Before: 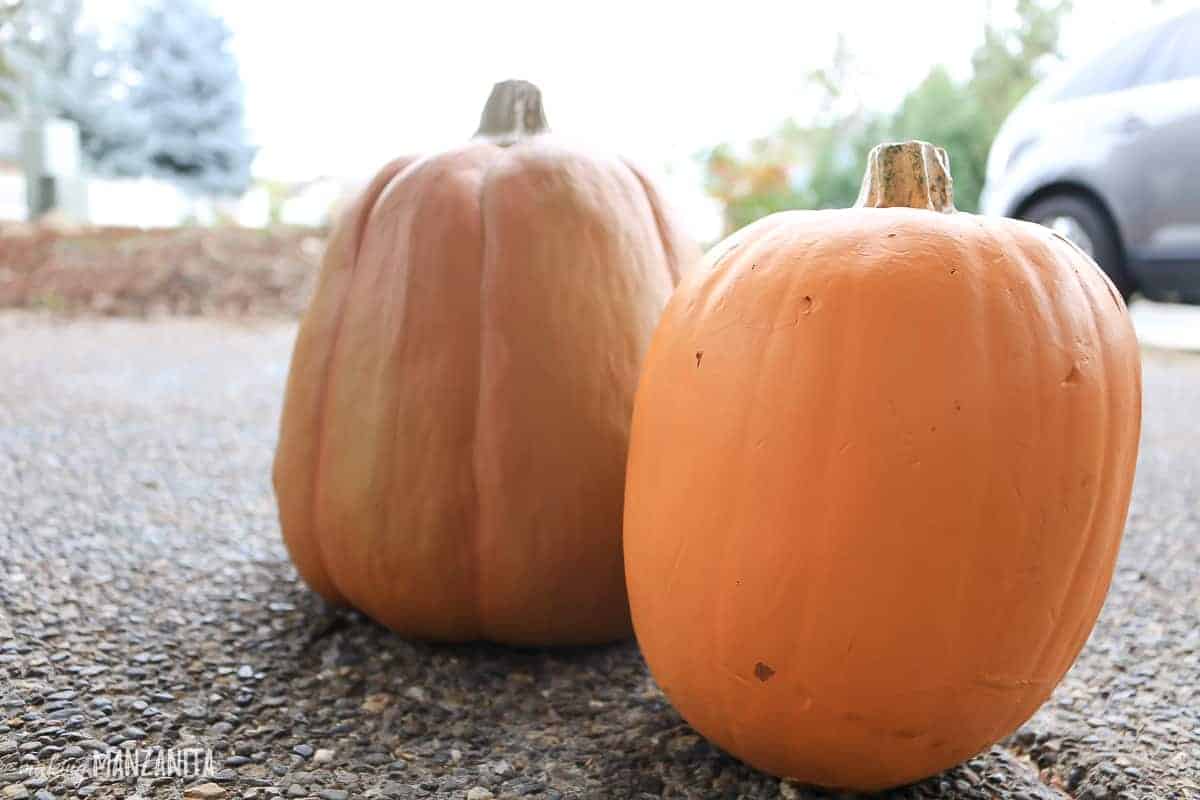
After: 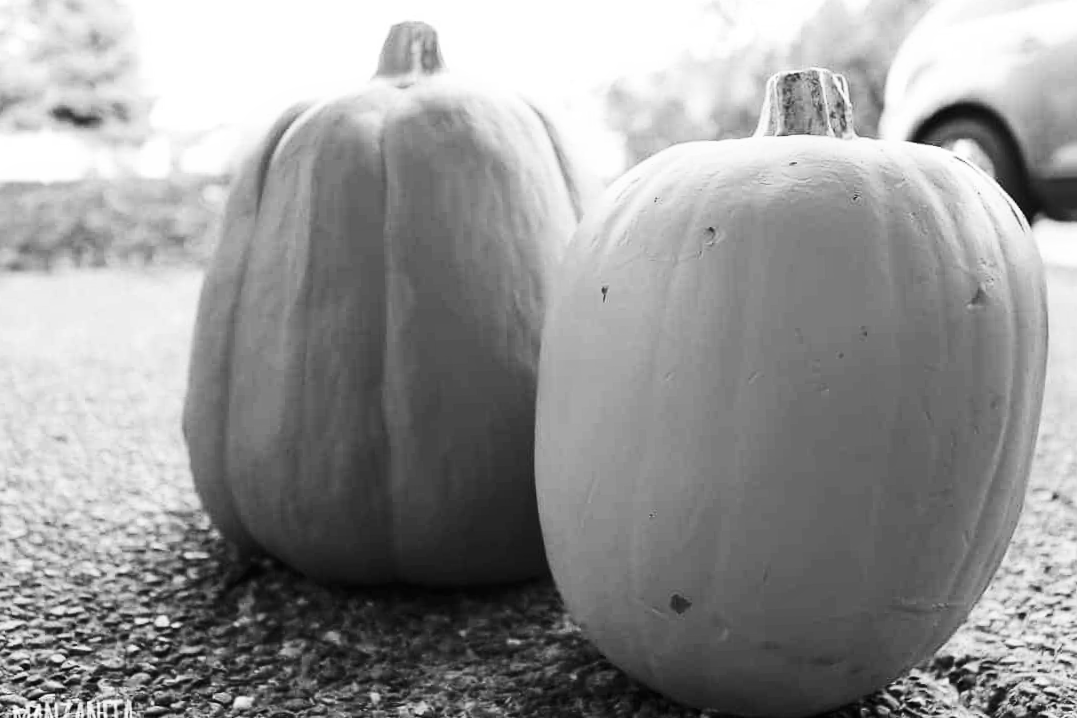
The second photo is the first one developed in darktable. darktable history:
rgb levels: mode RGB, independent channels, levels [[0, 0.5, 1], [0, 0.521, 1], [0, 0.536, 1]]
contrast brightness saturation: contrast 0.26, brightness 0.02, saturation 0.87
monochrome: on, module defaults
crop and rotate: angle 1.96°, left 5.673%, top 5.673%
